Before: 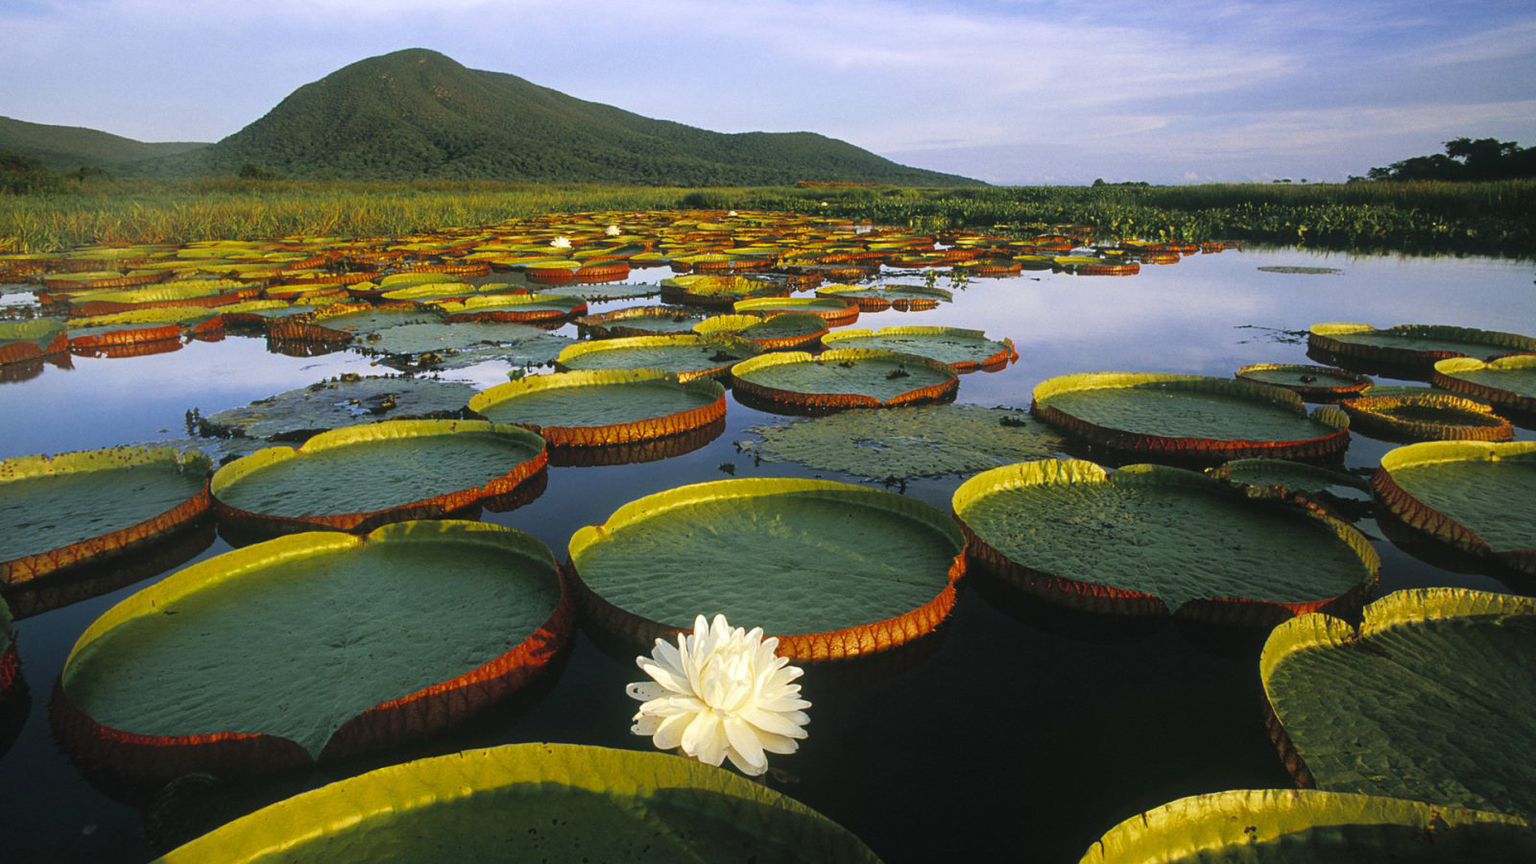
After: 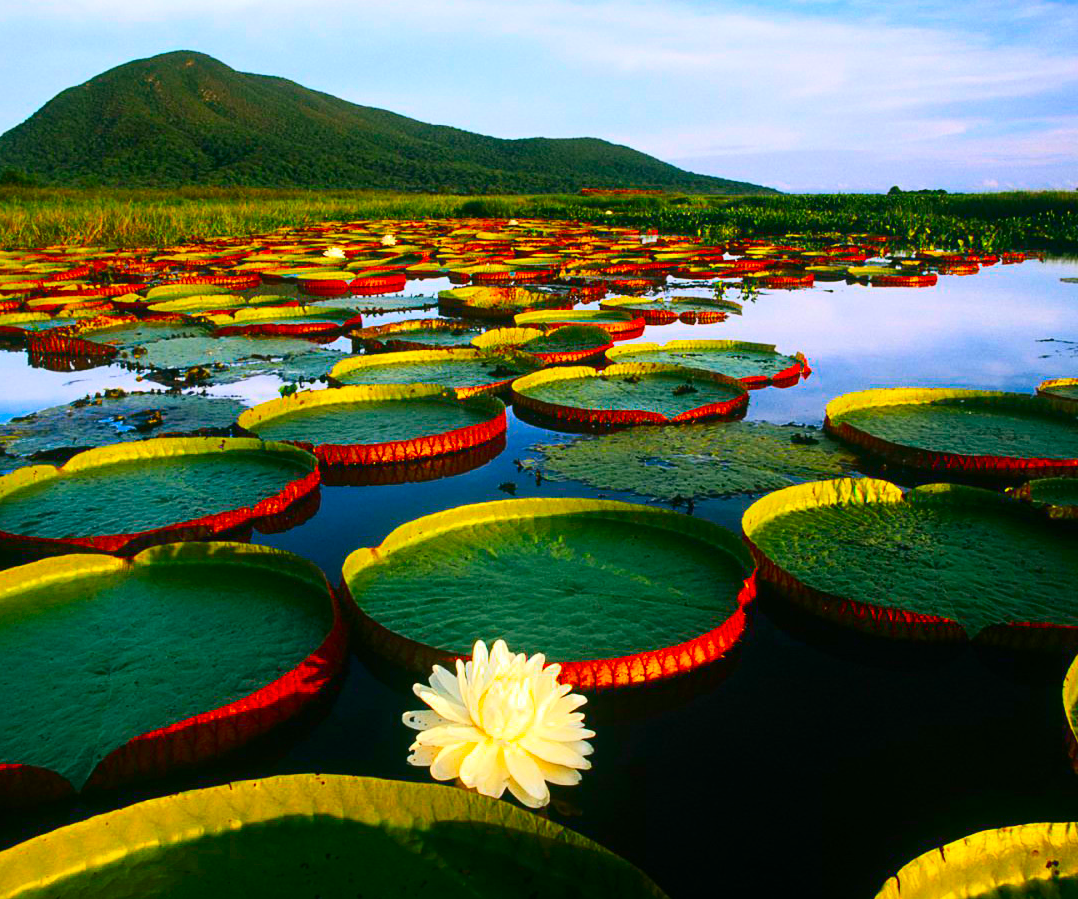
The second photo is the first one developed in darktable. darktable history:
crop and rotate: left 15.673%, right 16.935%
contrast brightness saturation: contrast 0.264, brightness 0.019, saturation 0.869
